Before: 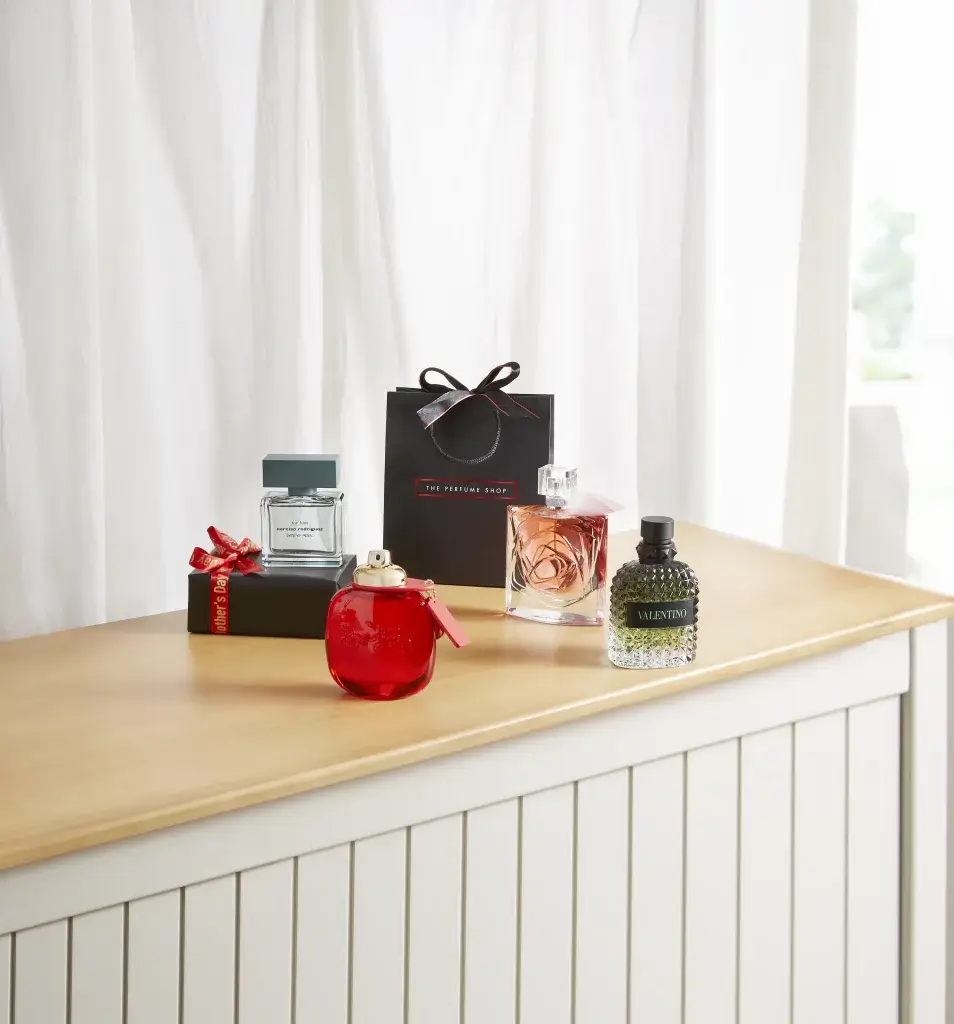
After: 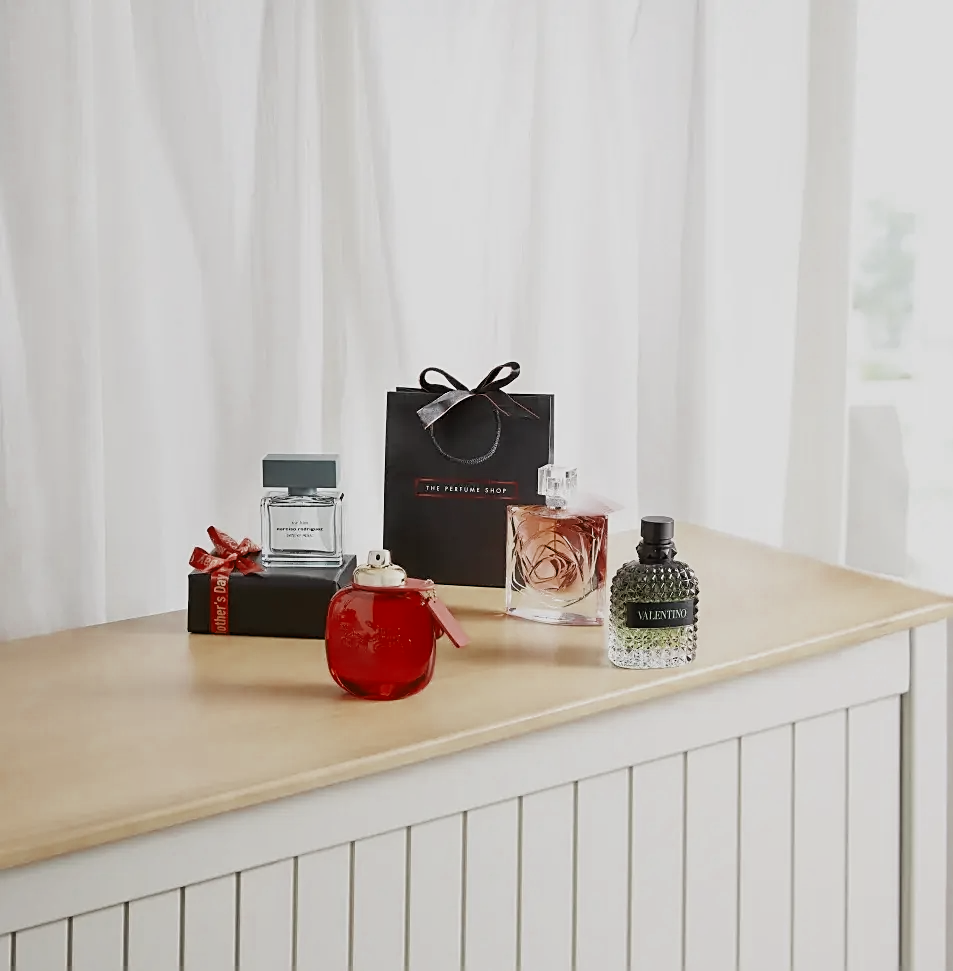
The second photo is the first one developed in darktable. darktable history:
filmic rgb: black relative exposure -8 EV, white relative exposure 3.8 EV, hardness 4.36
sharpen: on, module defaults
color zones: curves: ch0 [(0, 0.5) (0.125, 0.4) (0.25, 0.5) (0.375, 0.4) (0.5, 0.4) (0.625, 0.35) (0.75, 0.35) (0.875, 0.5)]; ch1 [(0, 0.35) (0.125, 0.45) (0.25, 0.35) (0.375, 0.35) (0.5, 0.35) (0.625, 0.35) (0.75, 0.45) (0.875, 0.35)]; ch2 [(0, 0.6) (0.125, 0.5) (0.25, 0.5) (0.375, 0.6) (0.5, 0.6) (0.625, 0.5) (0.75, 0.5) (0.875, 0.5)]
crop and rotate: top 0.002%, bottom 5.146%
